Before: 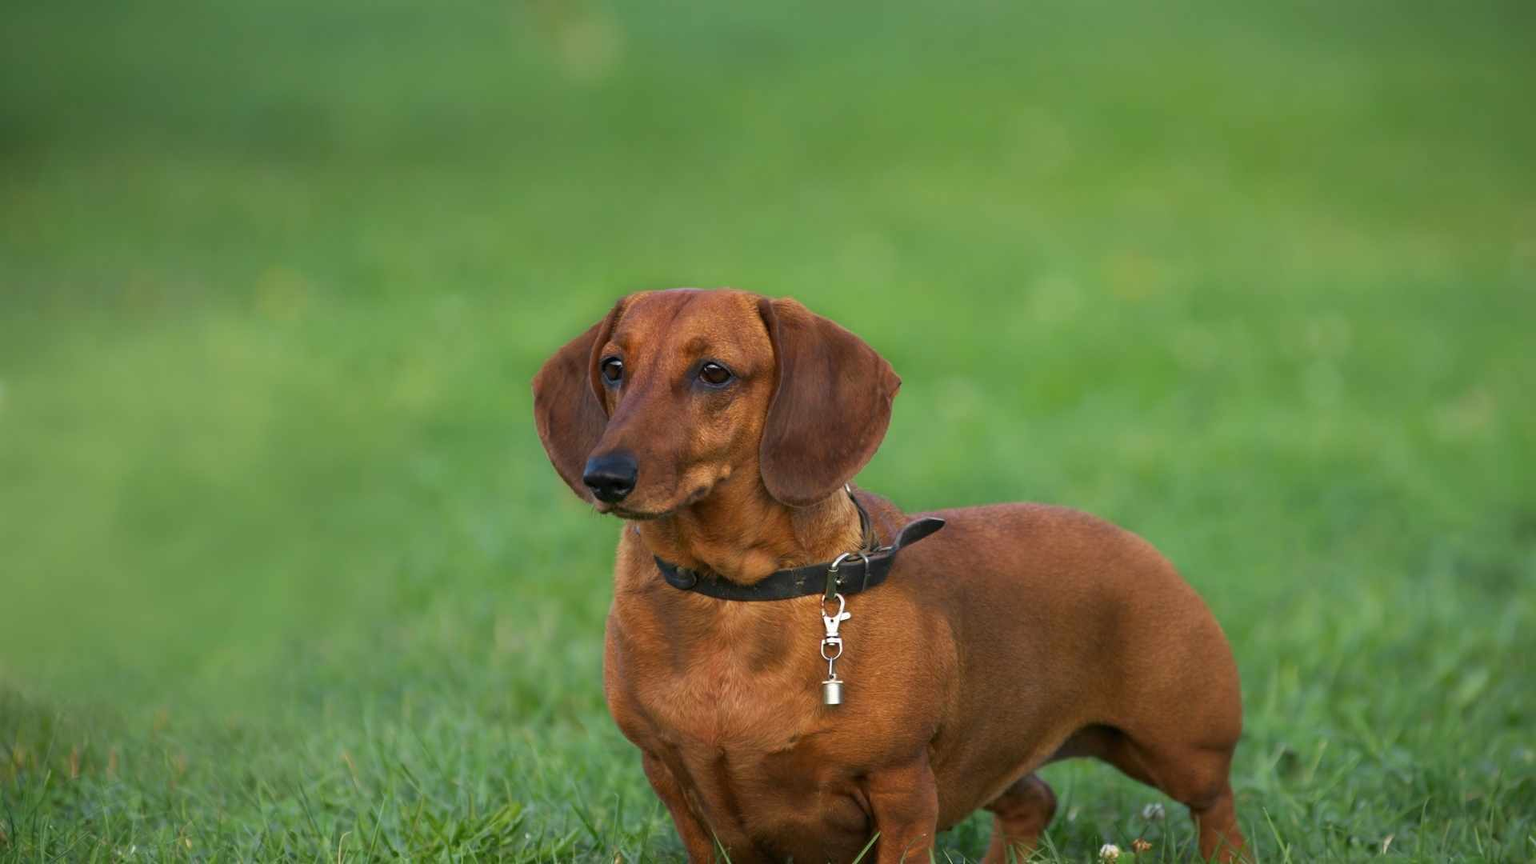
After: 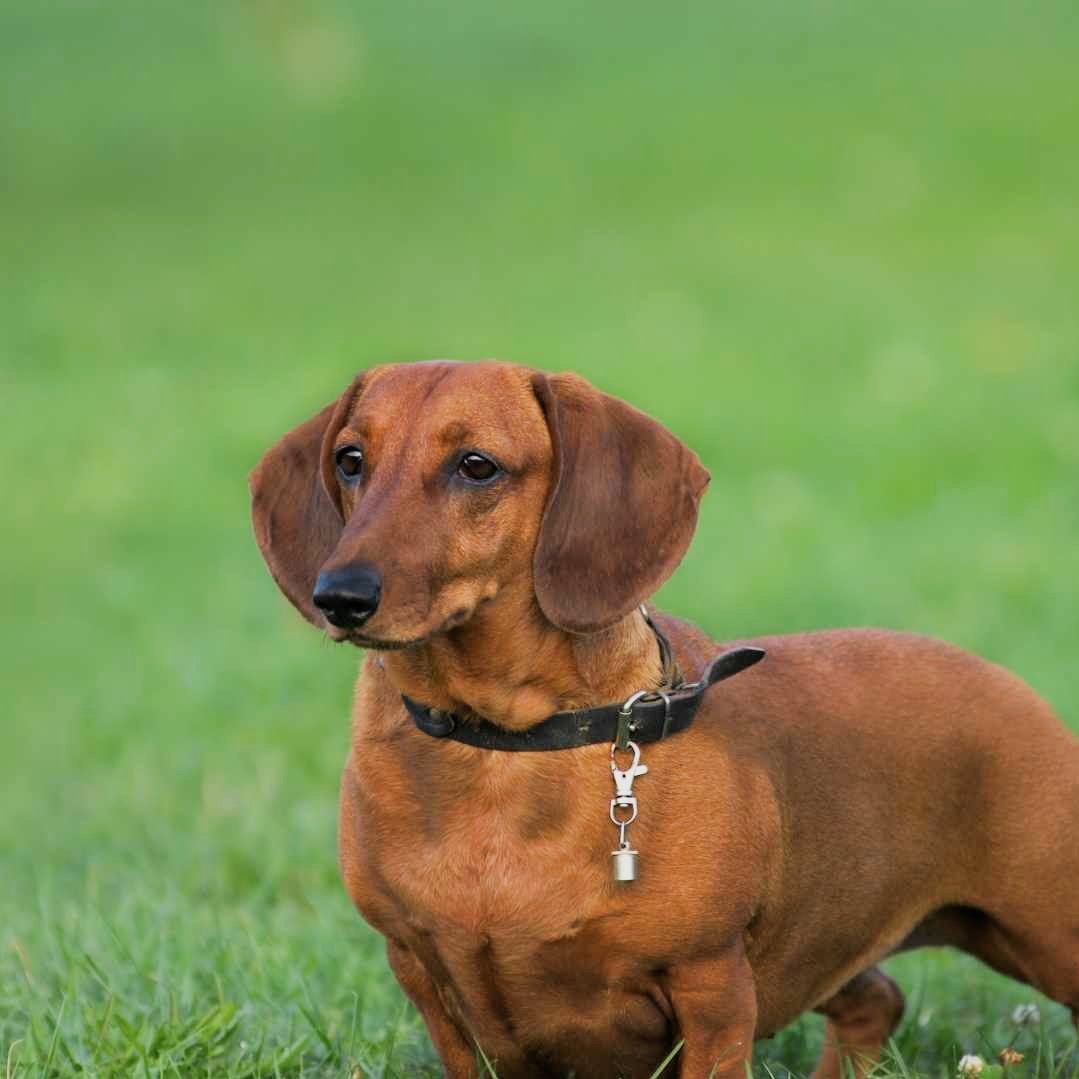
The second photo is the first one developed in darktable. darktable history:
crop: left 21.694%, right 22.068%, bottom 0.001%
filmic rgb: black relative exposure -7.65 EV, white relative exposure 4.56 EV, hardness 3.61, contrast 1.058
exposure: black level correction -0.002, exposure 0.545 EV, compensate highlight preservation false
